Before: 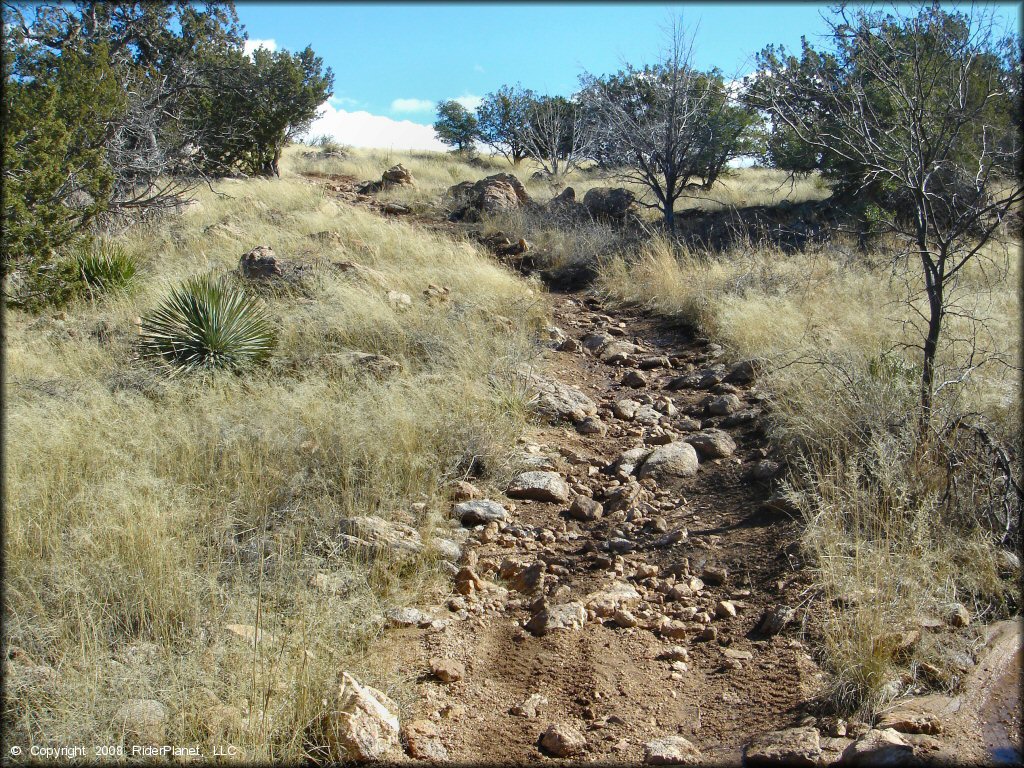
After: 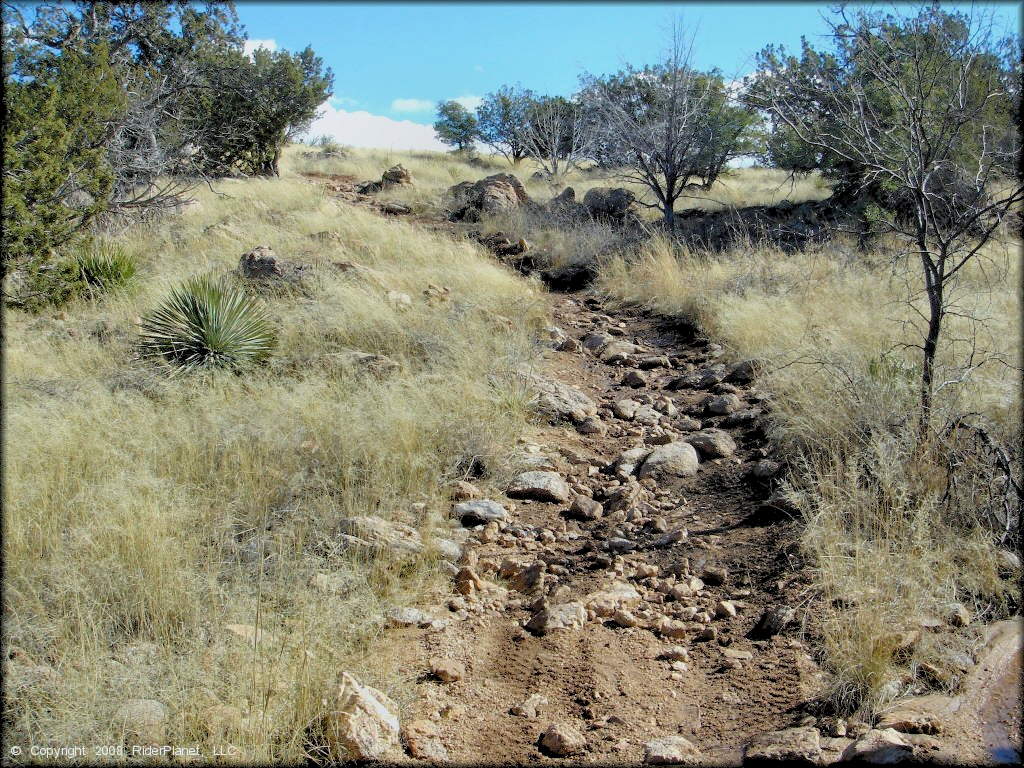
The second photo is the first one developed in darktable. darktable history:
white balance: red 0.982, blue 1.018
rgb levels: preserve colors sum RGB, levels [[0.038, 0.433, 0.934], [0, 0.5, 1], [0, 0.5, 1]]
